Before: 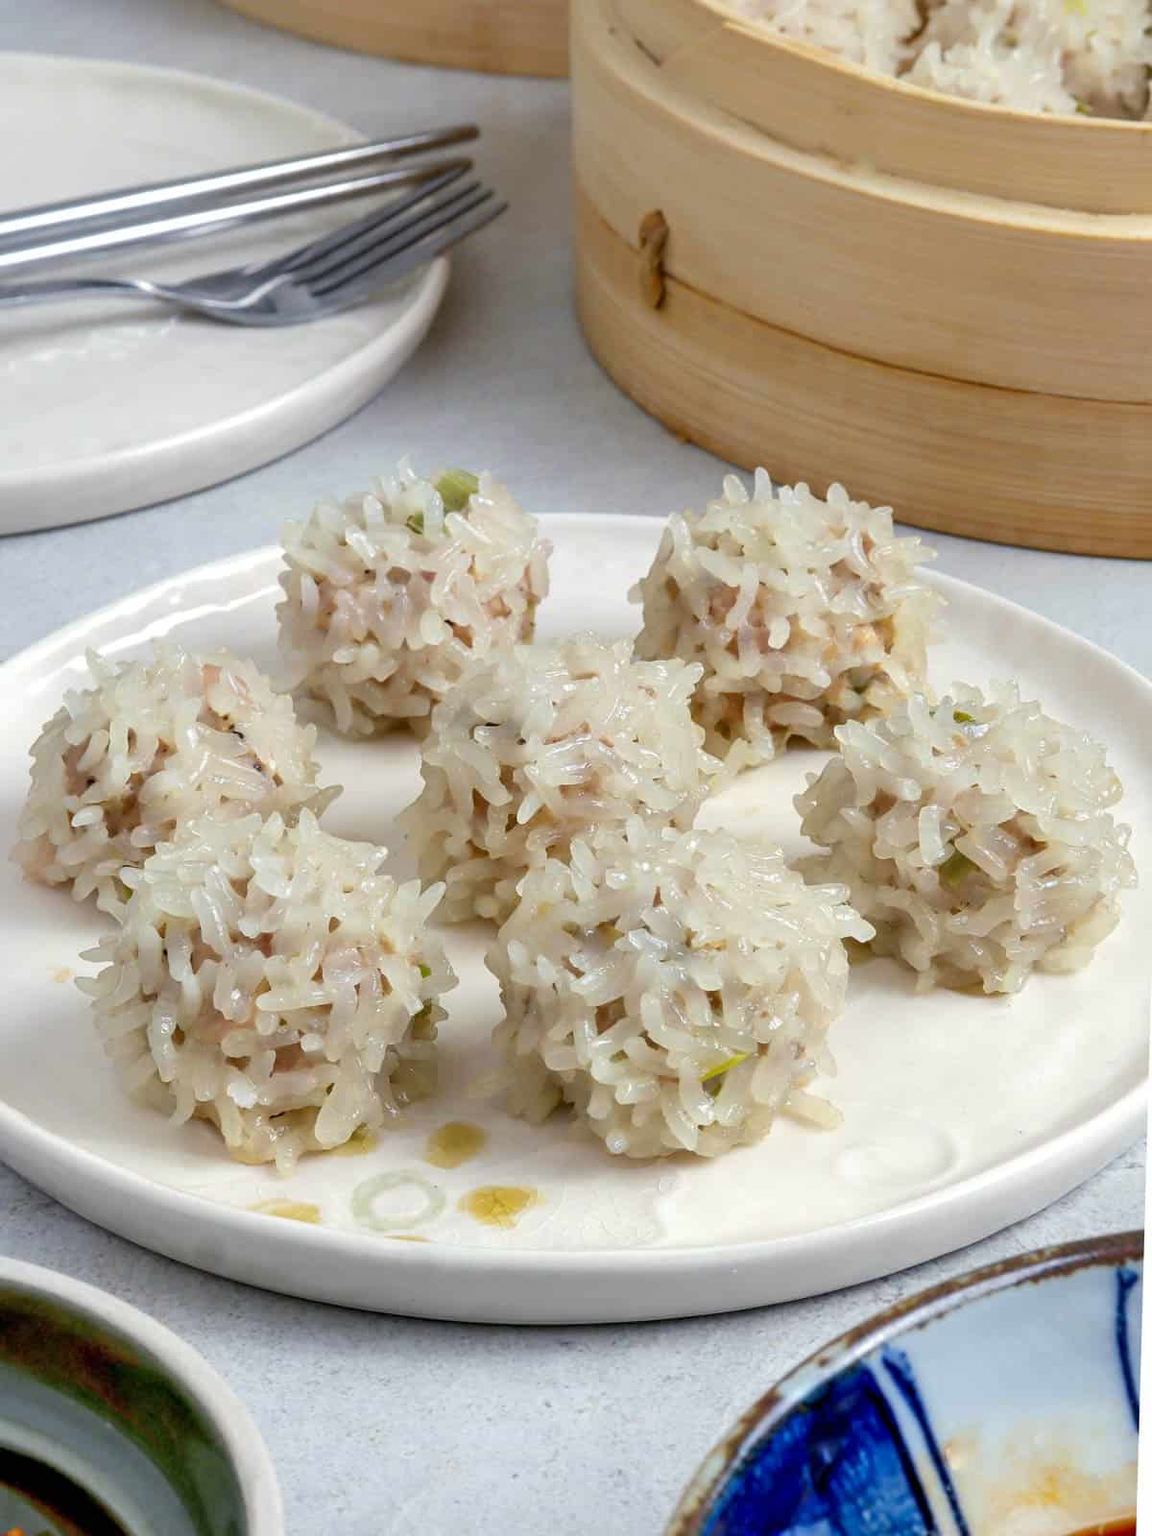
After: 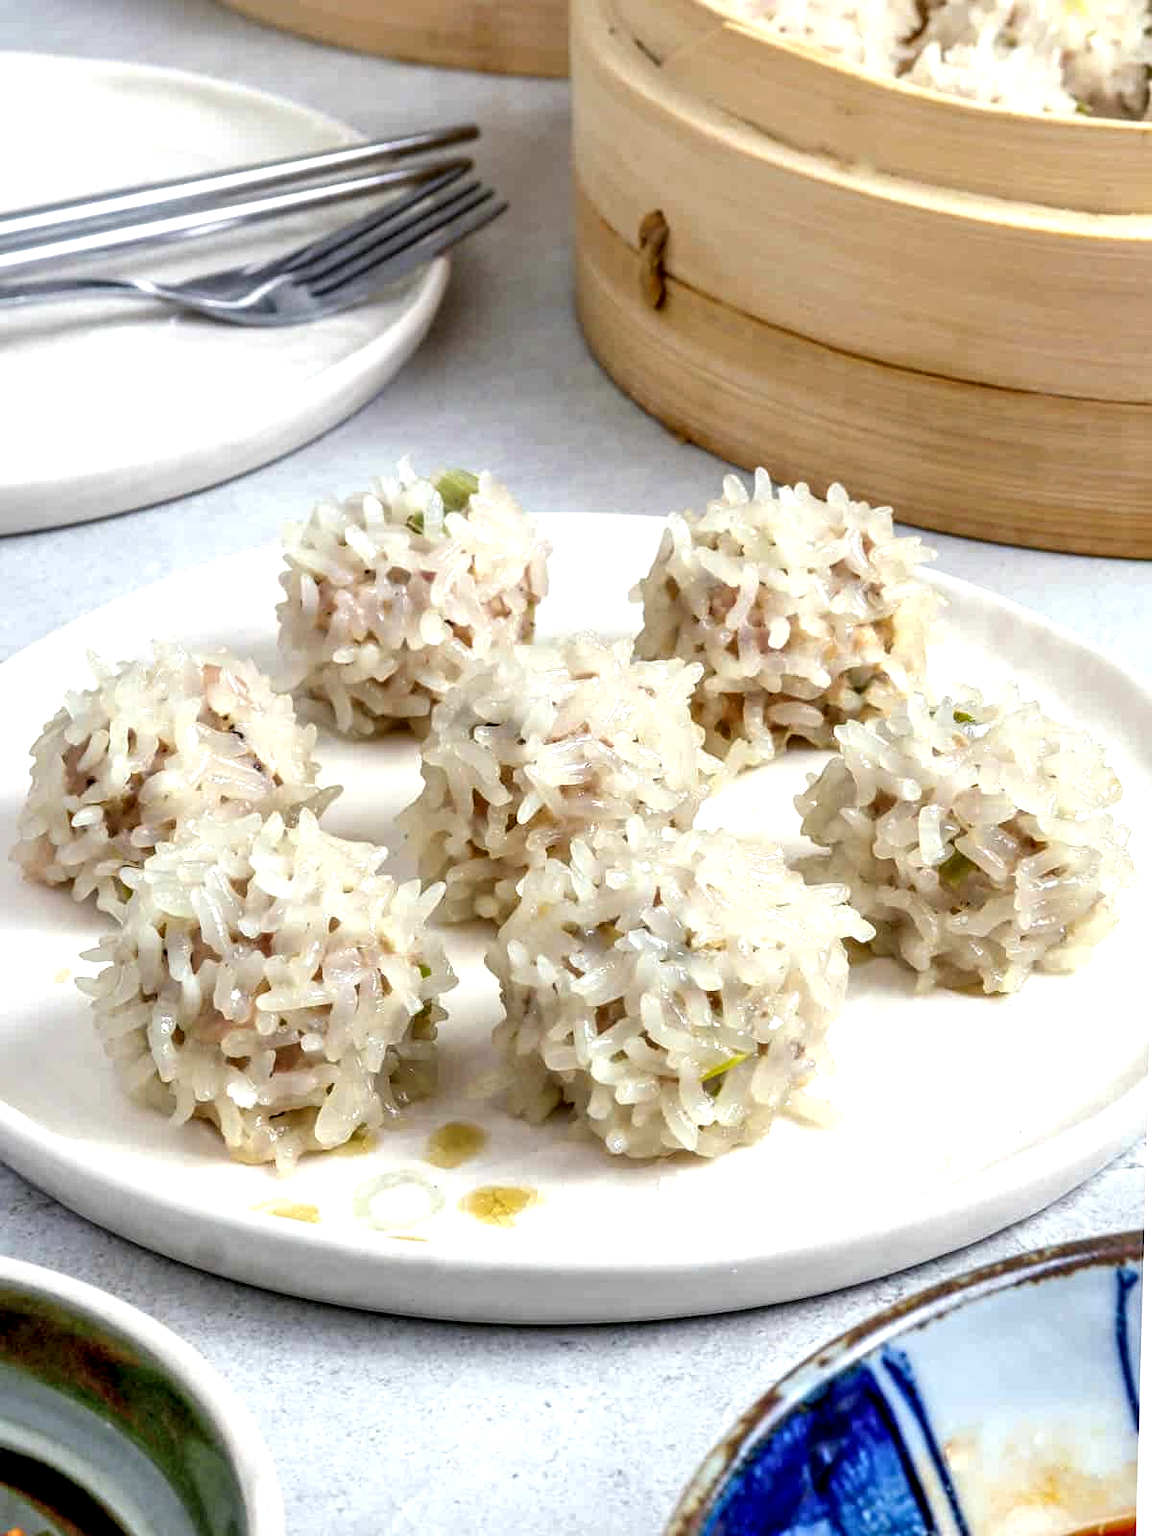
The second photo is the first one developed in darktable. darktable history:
local contrast: detail 150%
exposure: black level correction 0, exposure 0.5 EV, compensate exposure bias true, compensate highlight preservation false
